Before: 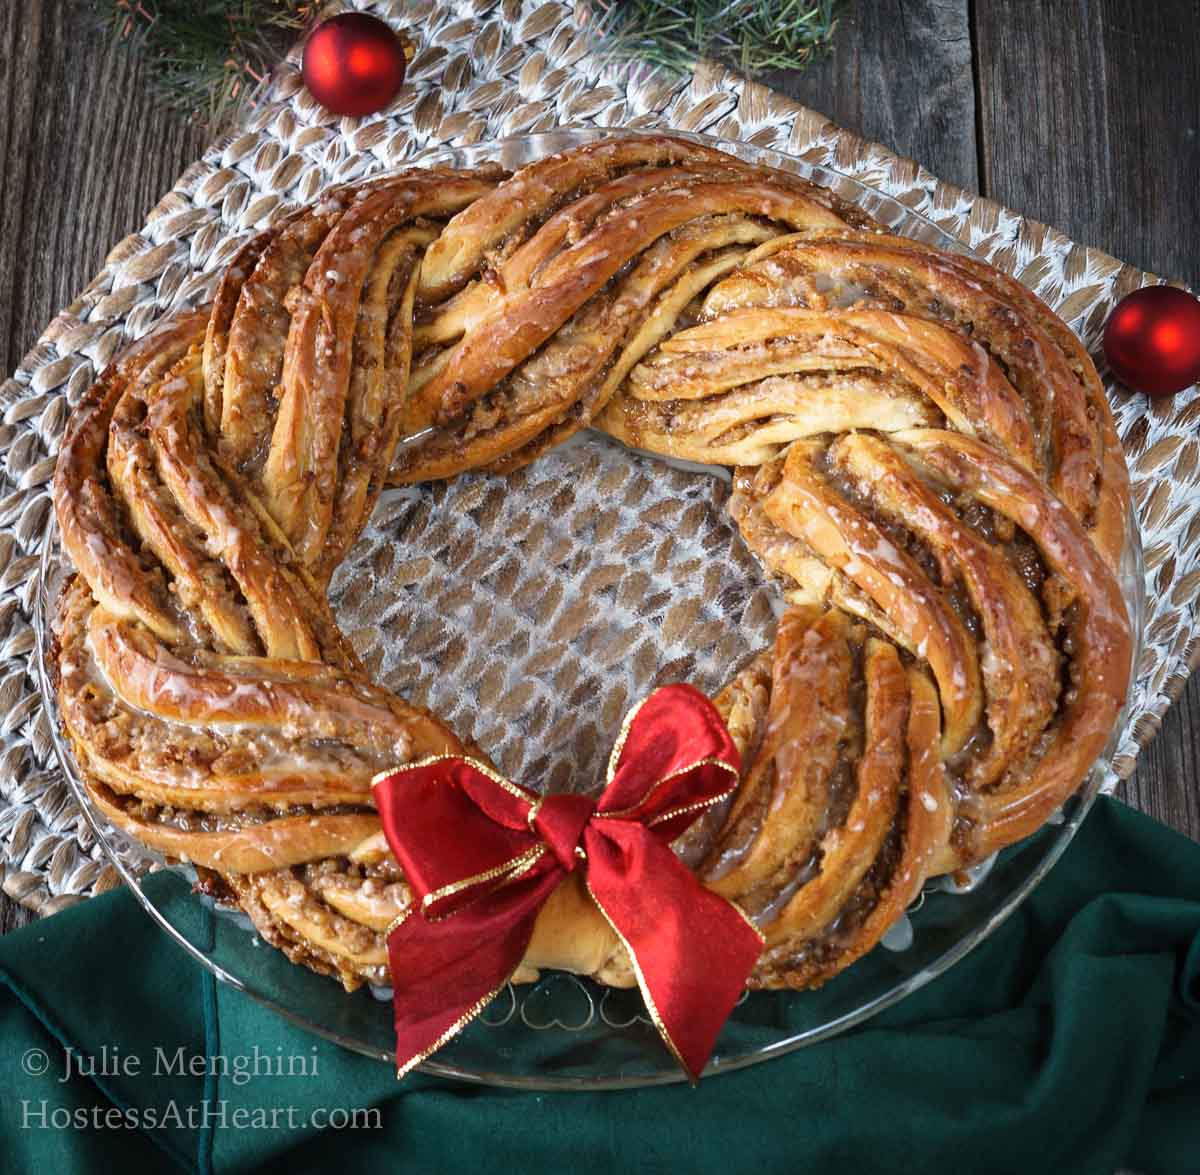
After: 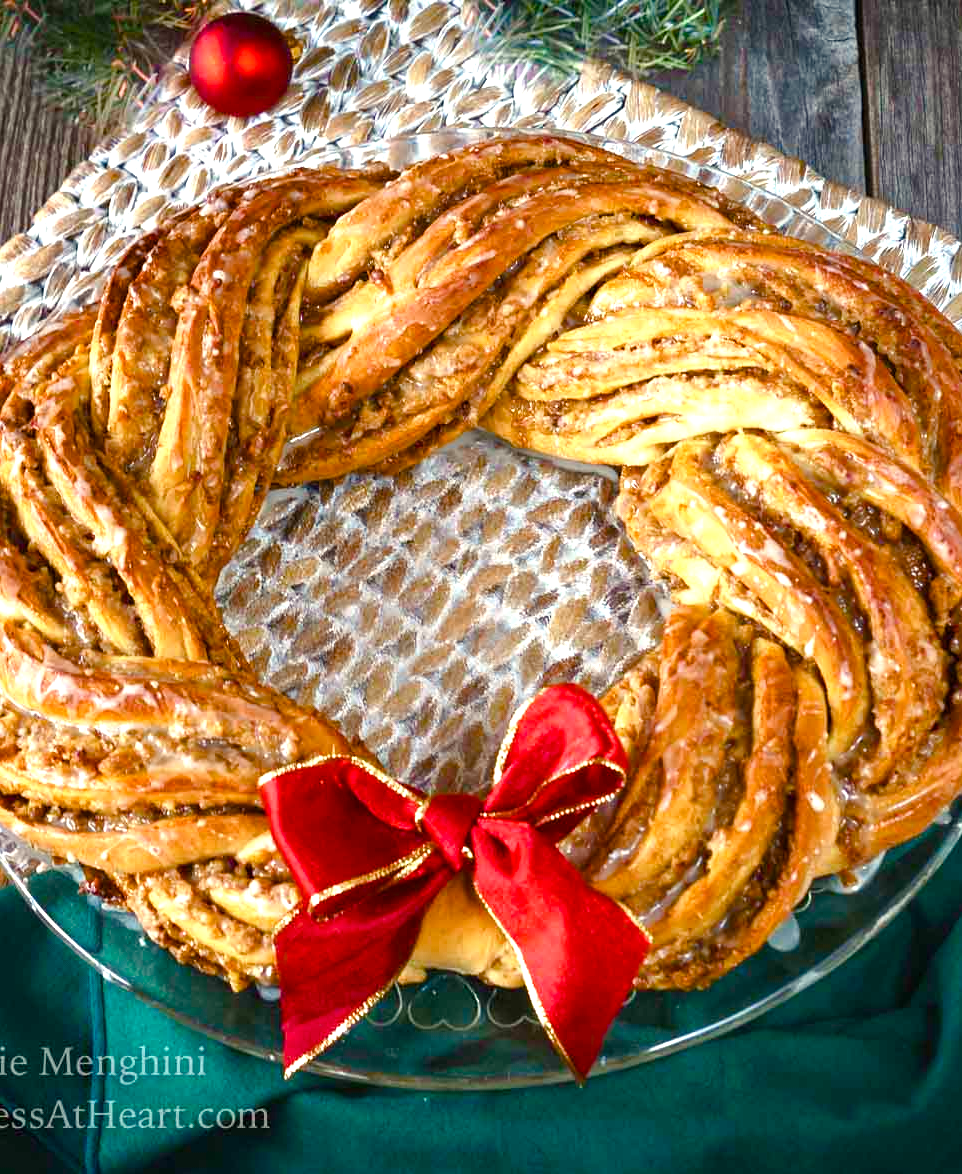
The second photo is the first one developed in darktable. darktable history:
crop and rotate: left 9.498%, right 10.288%
color balance rgb: highlights gain › luminance 6.305%, highlights gain › chroma 2.574%, highlights gain › hue 91.13°, perceptual saturation grading › global saturation 38.797%, perceptual saturation grading › highlights -50.466%, perceptual saturation grading › shadows 31.202%, global vibrance 32.312%
exposure: black level correction 0, exposure 0.701 EV, compensate exposure bias true, compensate highlight preservation false
